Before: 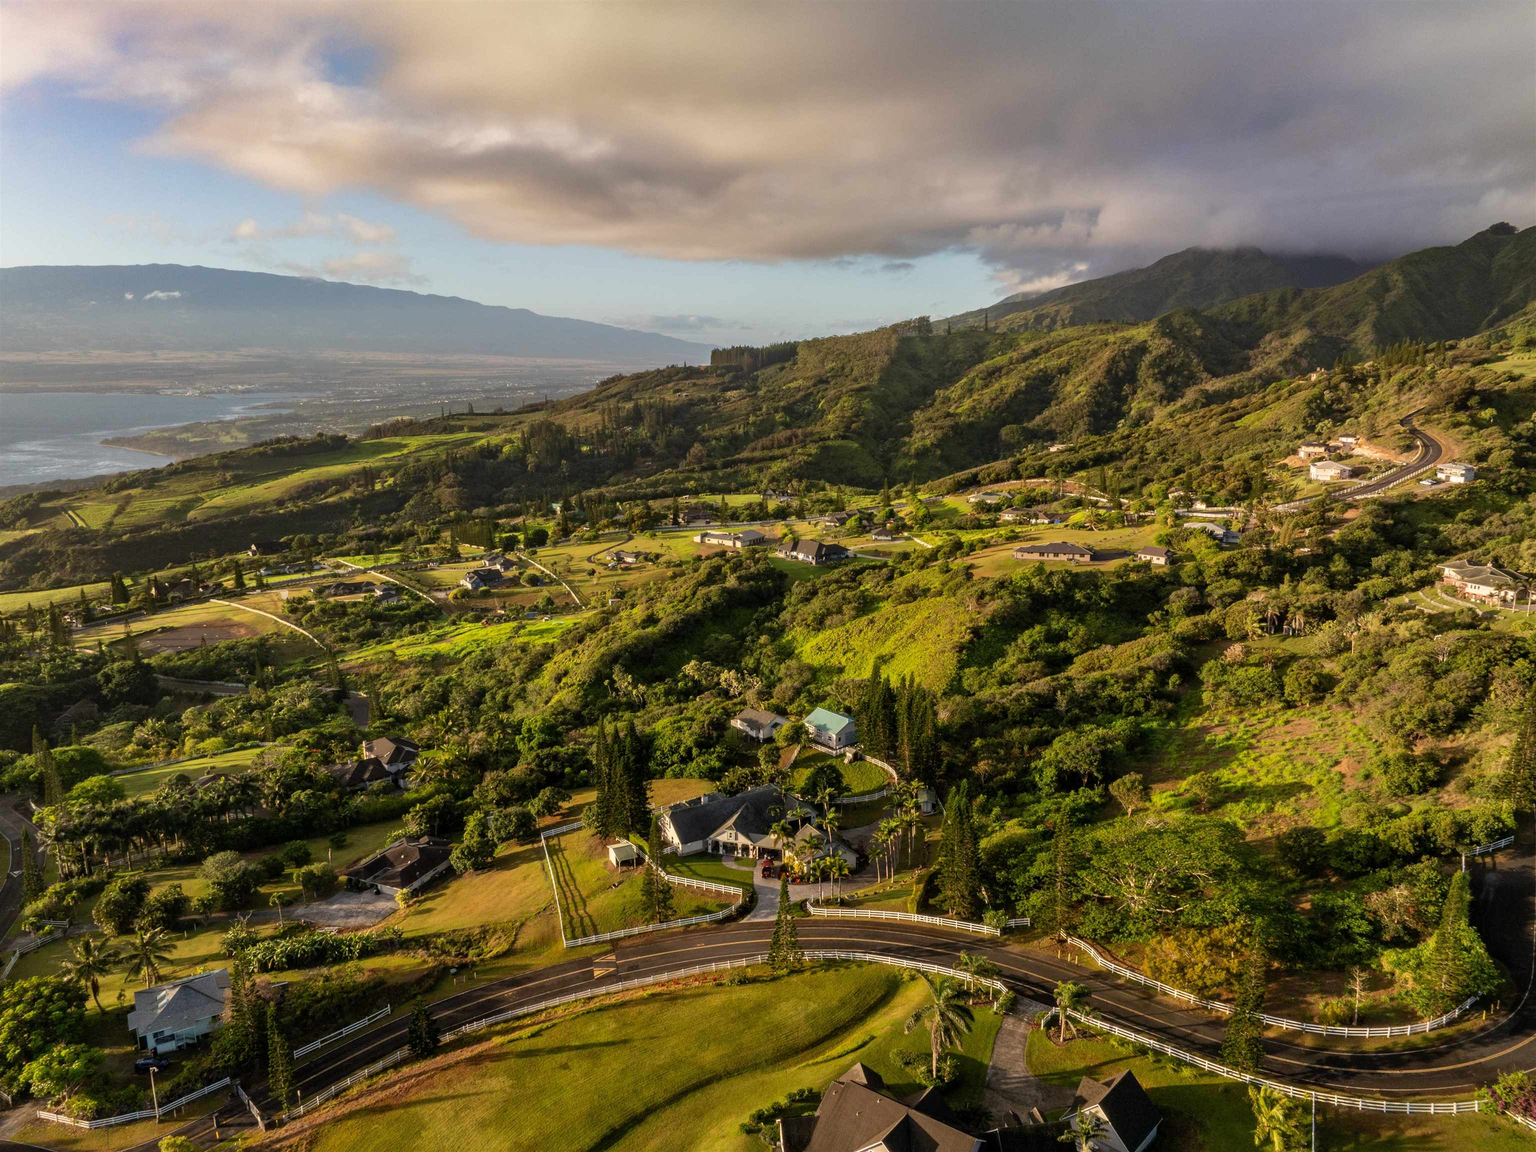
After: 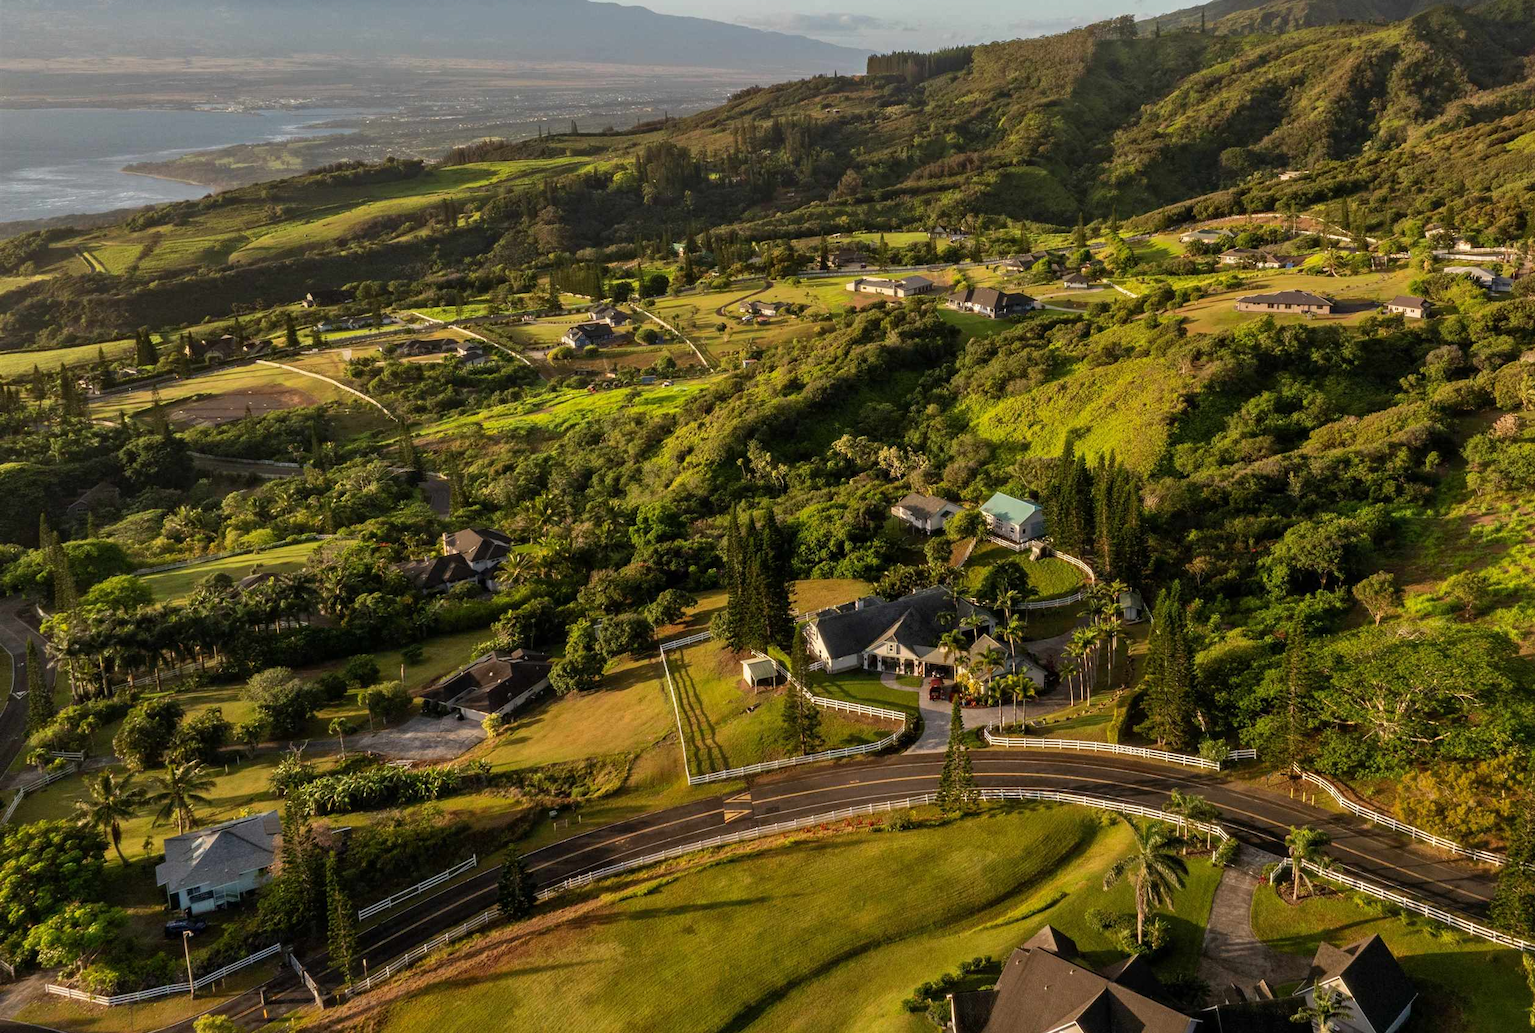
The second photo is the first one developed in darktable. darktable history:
crop: top 26.418%, right 17.992%
tone equalizer: smoothing diameter 24.95%, edges refinement/feathering 6.79, preserve details guided filter
